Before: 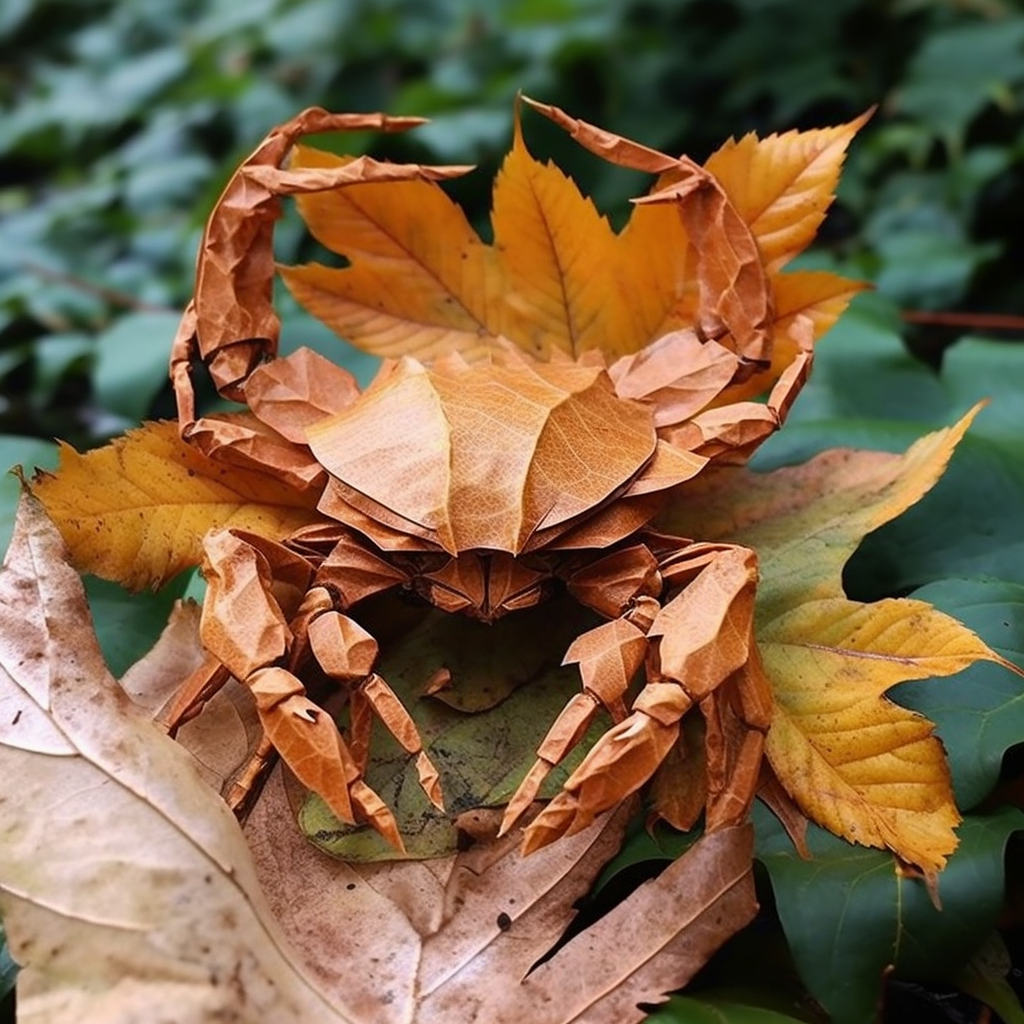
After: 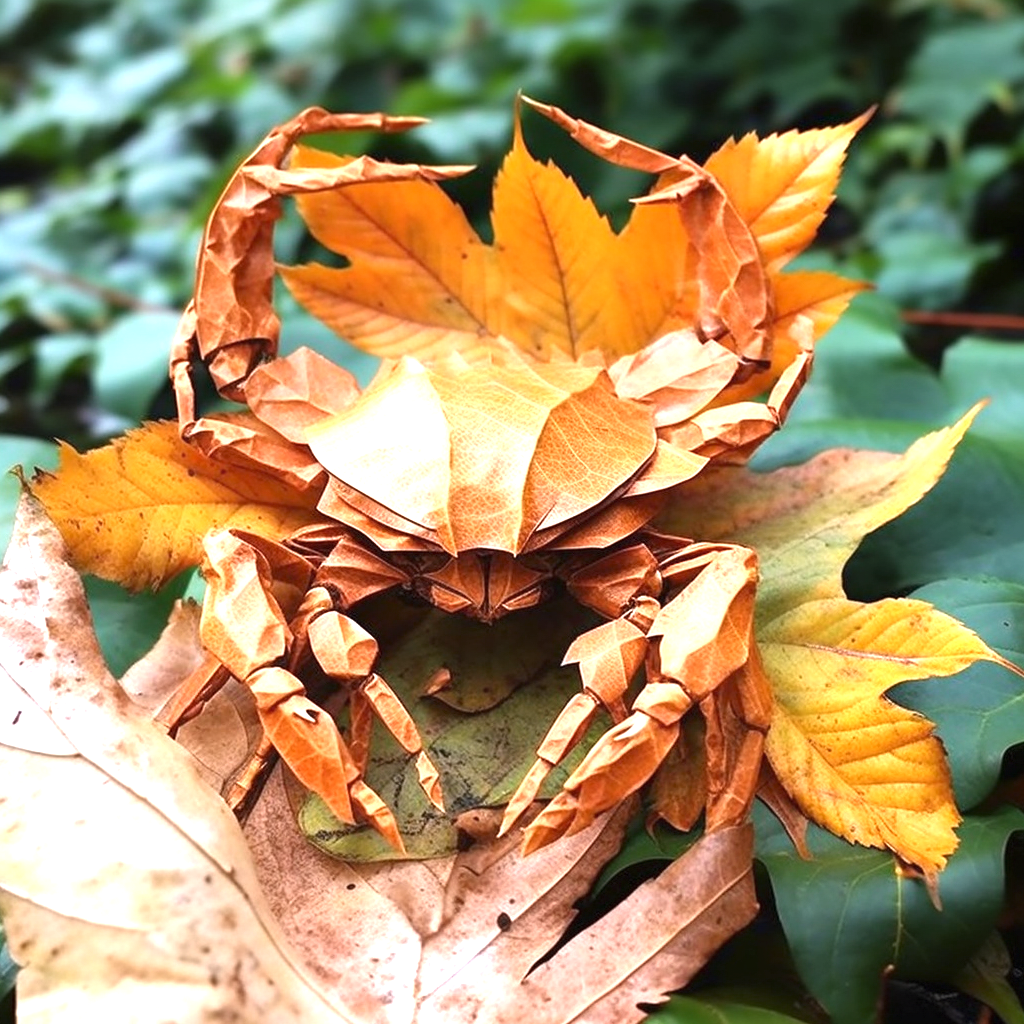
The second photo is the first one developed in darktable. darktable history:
exposure: black level correction 0, exposure 1.179 EV, compensate highlight preservation false
